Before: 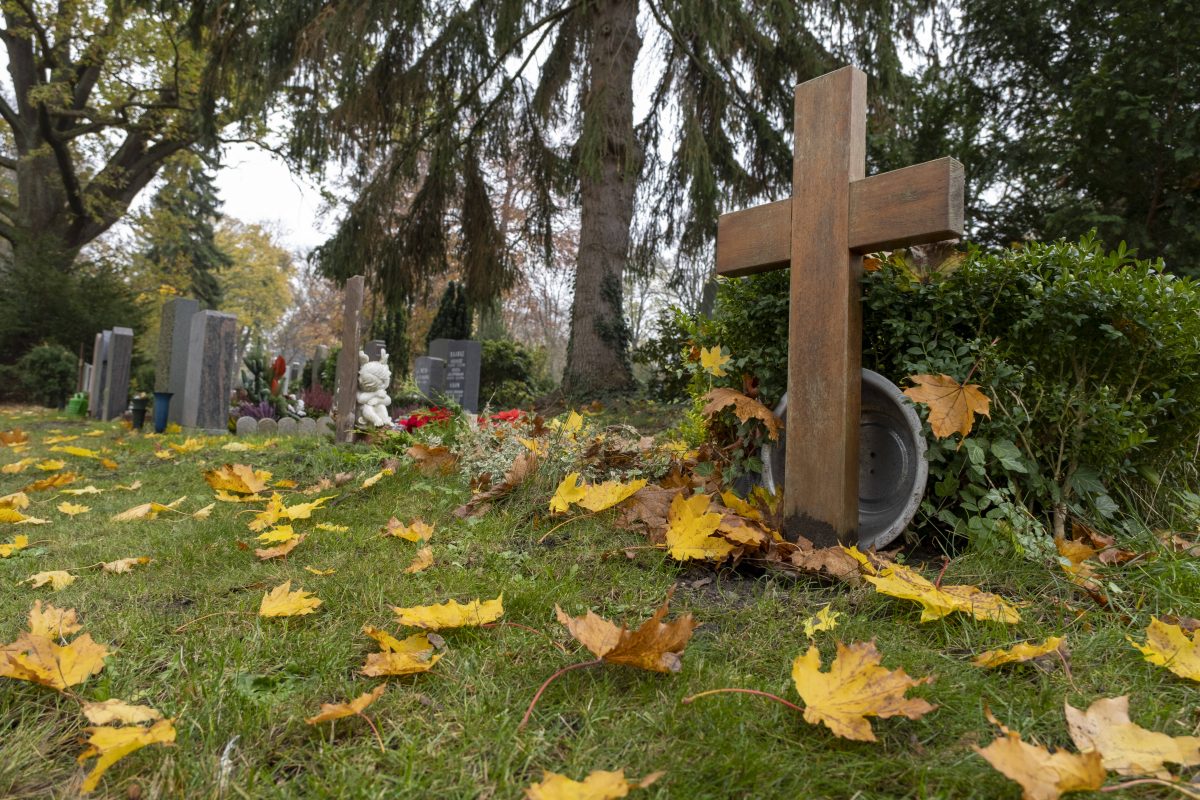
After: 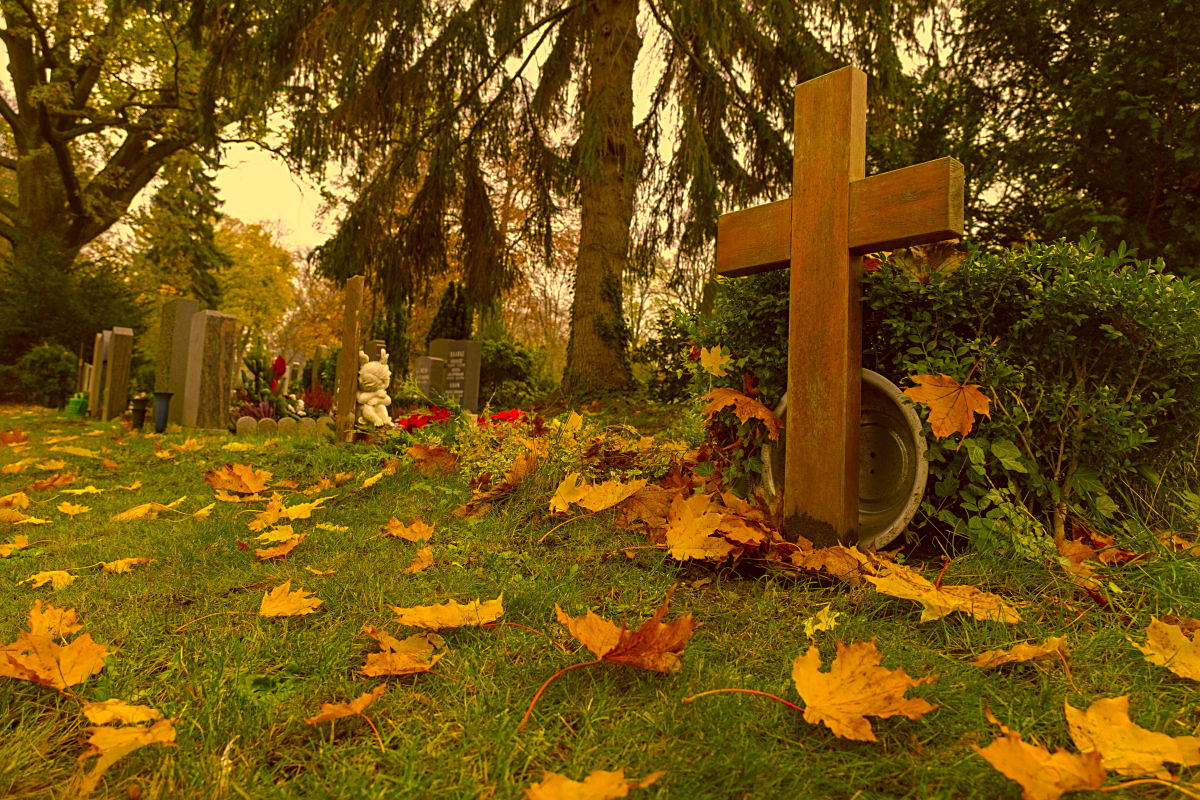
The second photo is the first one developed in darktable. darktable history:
color correction: highlights a* 10.56, highlights b* 30.64, shadows a* 2.68, shadows b* 16.86, saturation 1.74
sharpen: on, module defaults
tone curve: curves: ch0 [(0, 0) (0.568, 0.517) (0.8, 0.717) (1, 1)], preserve colors none
